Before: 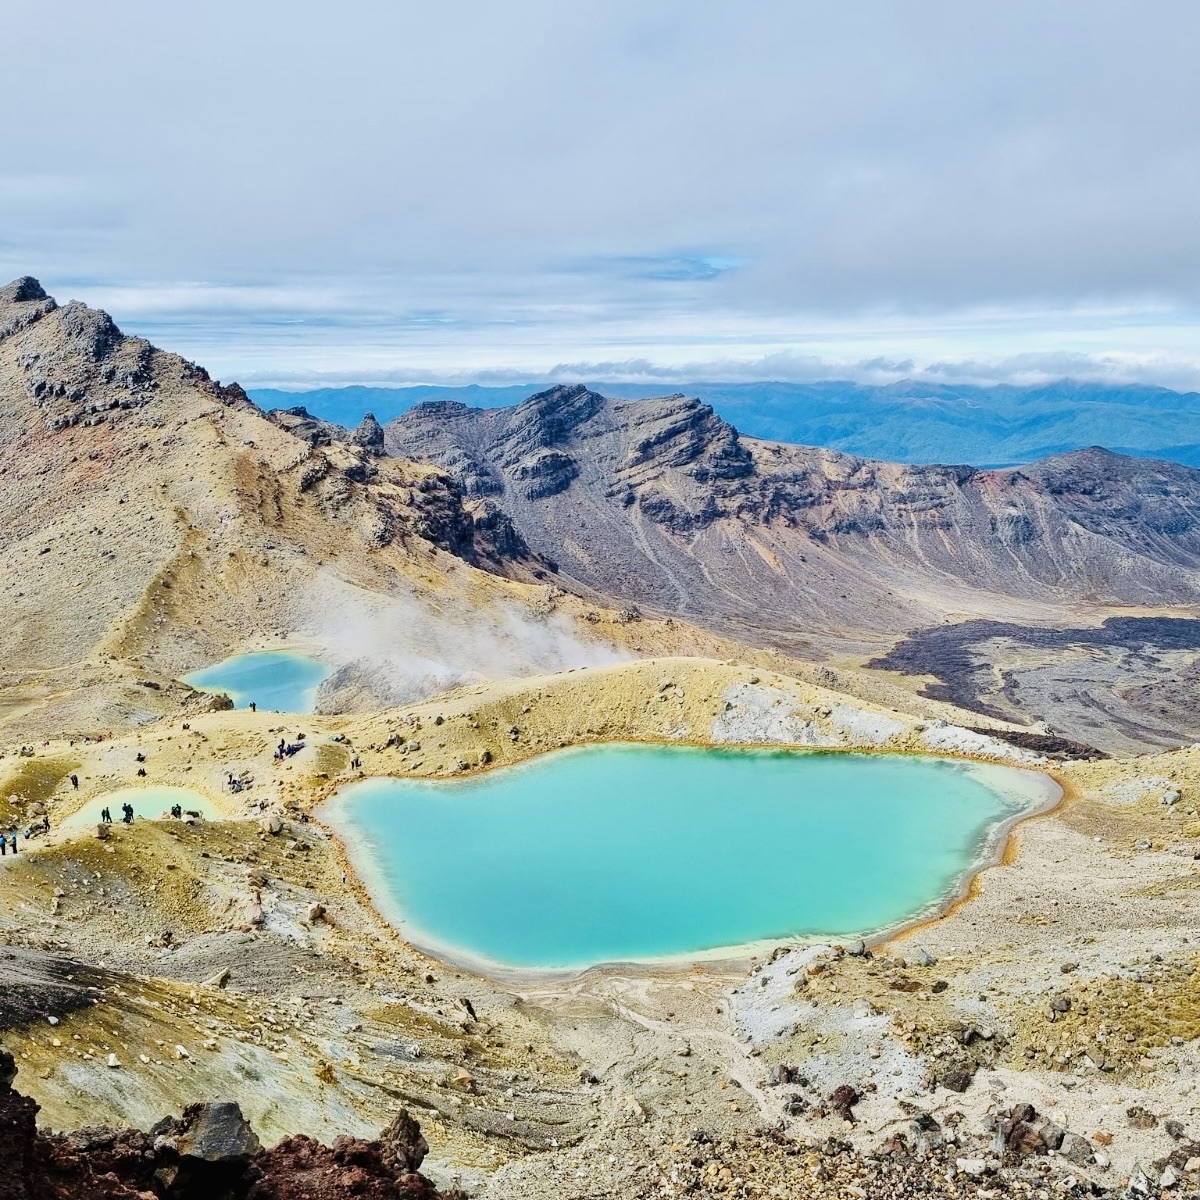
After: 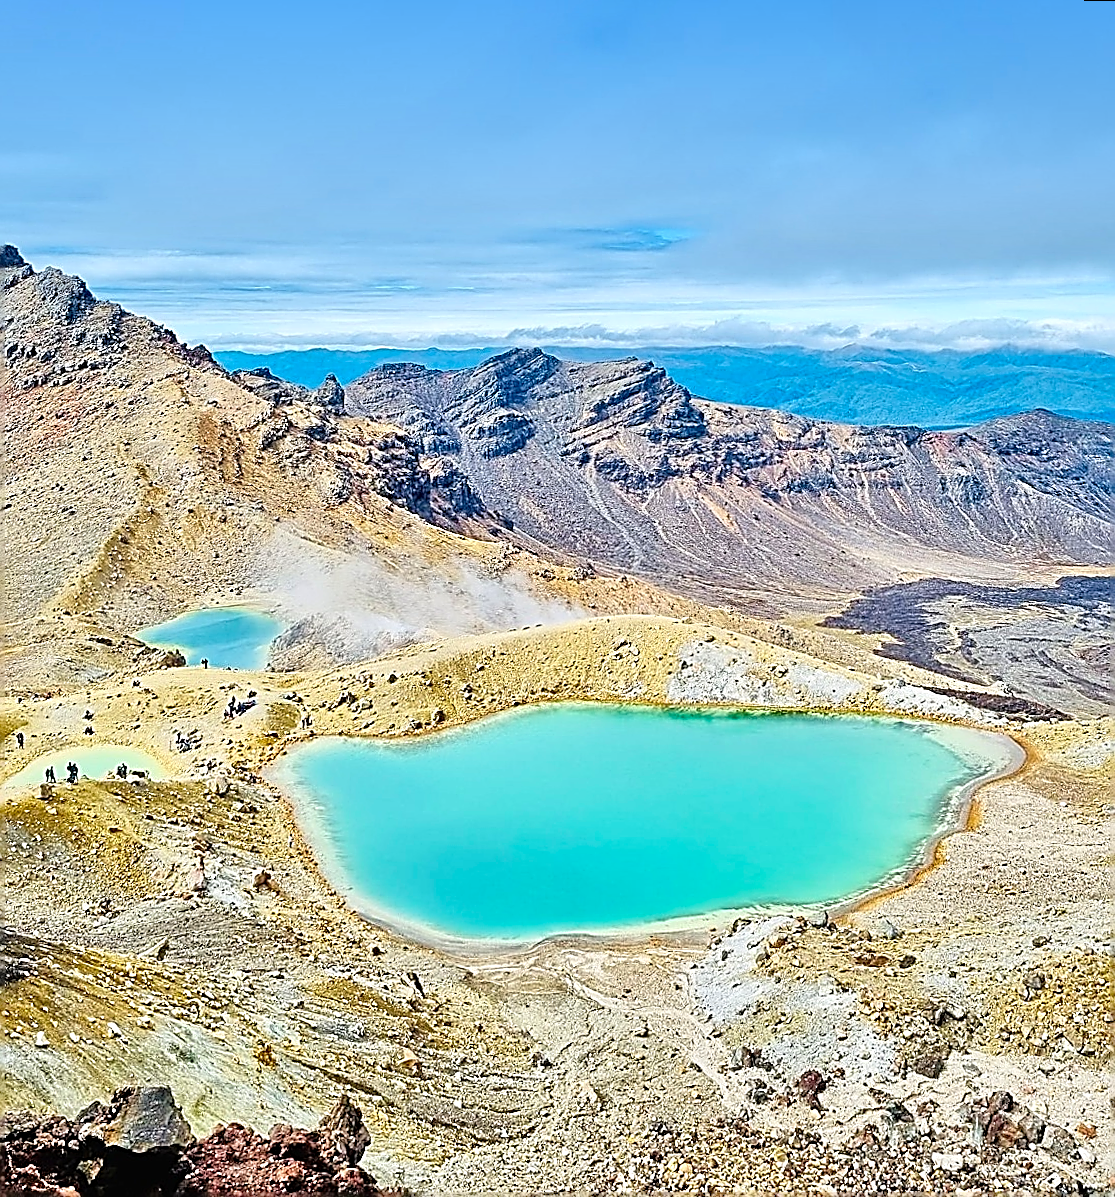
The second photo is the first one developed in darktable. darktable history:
rotate and perspective: rotation 0.215°, lens shift (vertical) -0.139, crop left 0.069, crop right 0.939, crop top 0.002, crop bottom 0.996
exposure: exposure 0.15 EV, compensate highlight preservation false
sharpen: amount 2
tone equalizer: -7 EV 0.15 EV, -6 EV 0.6 EV, -5 EV 1.15 EV, -4 EV 1.33 EV, -3 EV 1.15 EV, -2 EV 0.6 EV, -1 EV 0.15 EV, mask exposure compensation -0.5 EV
graduated density: density 2.02 EV, hardness 44%, rotation 0.374°, offset 8.21, hue 208.8°, saturation 97%
